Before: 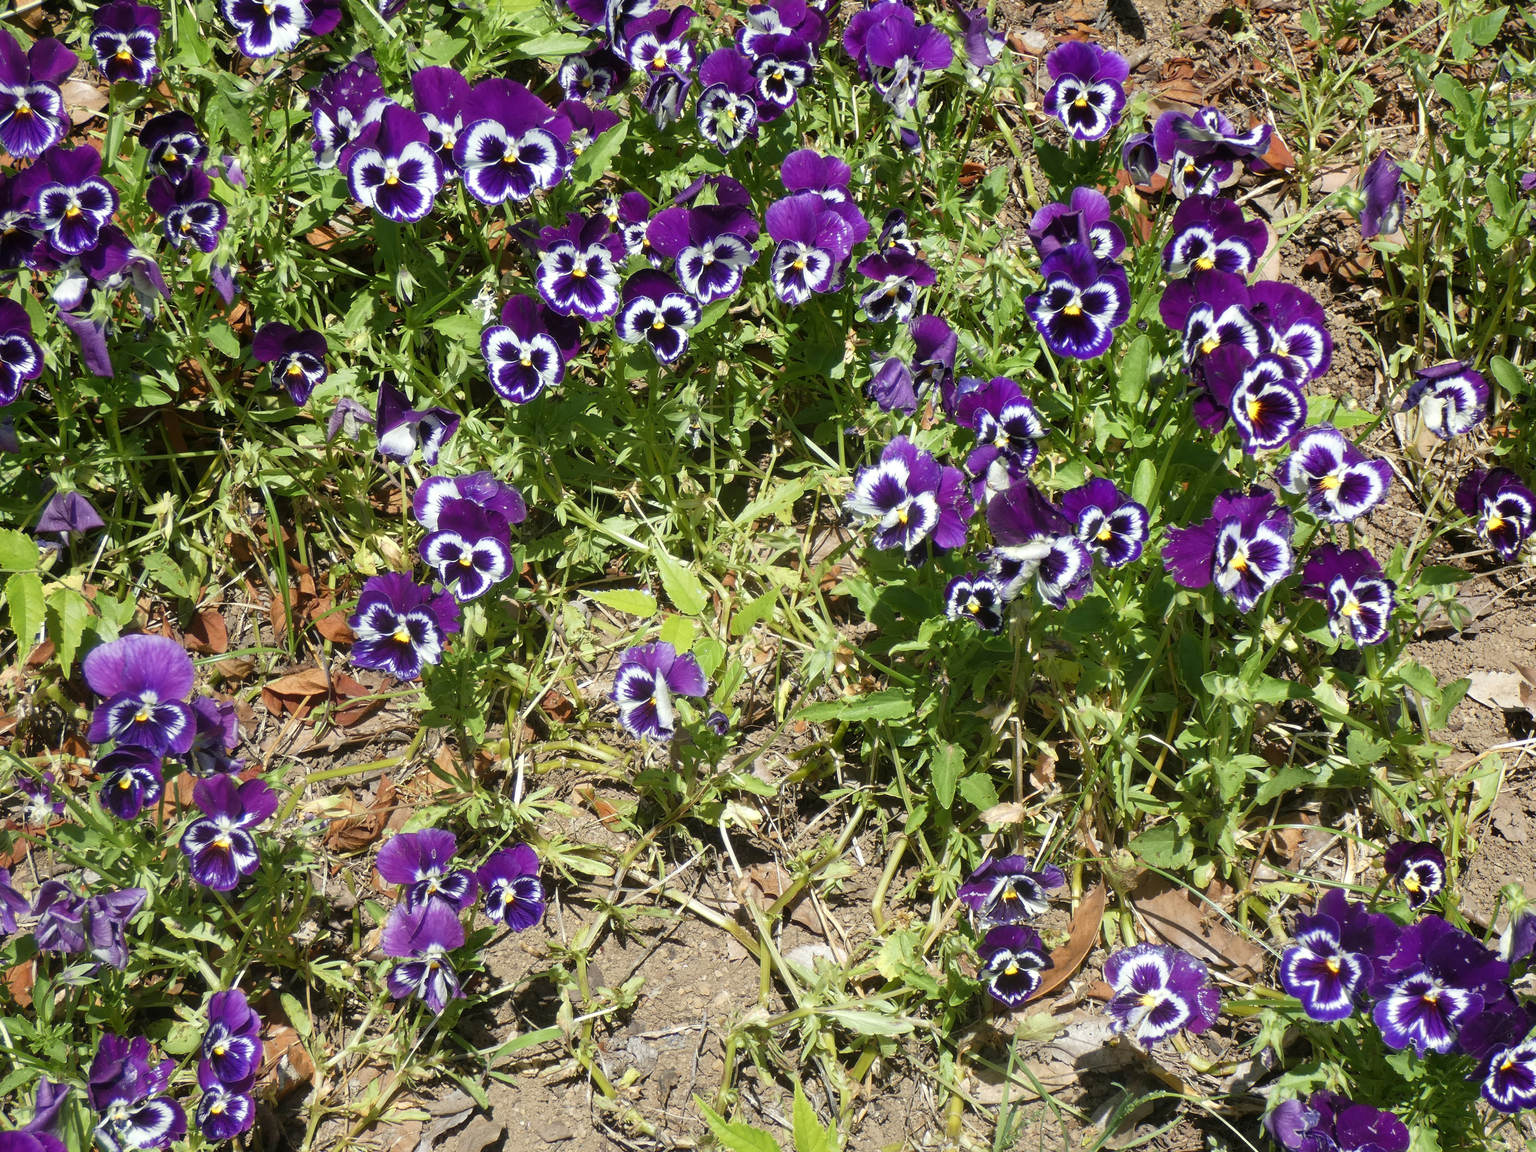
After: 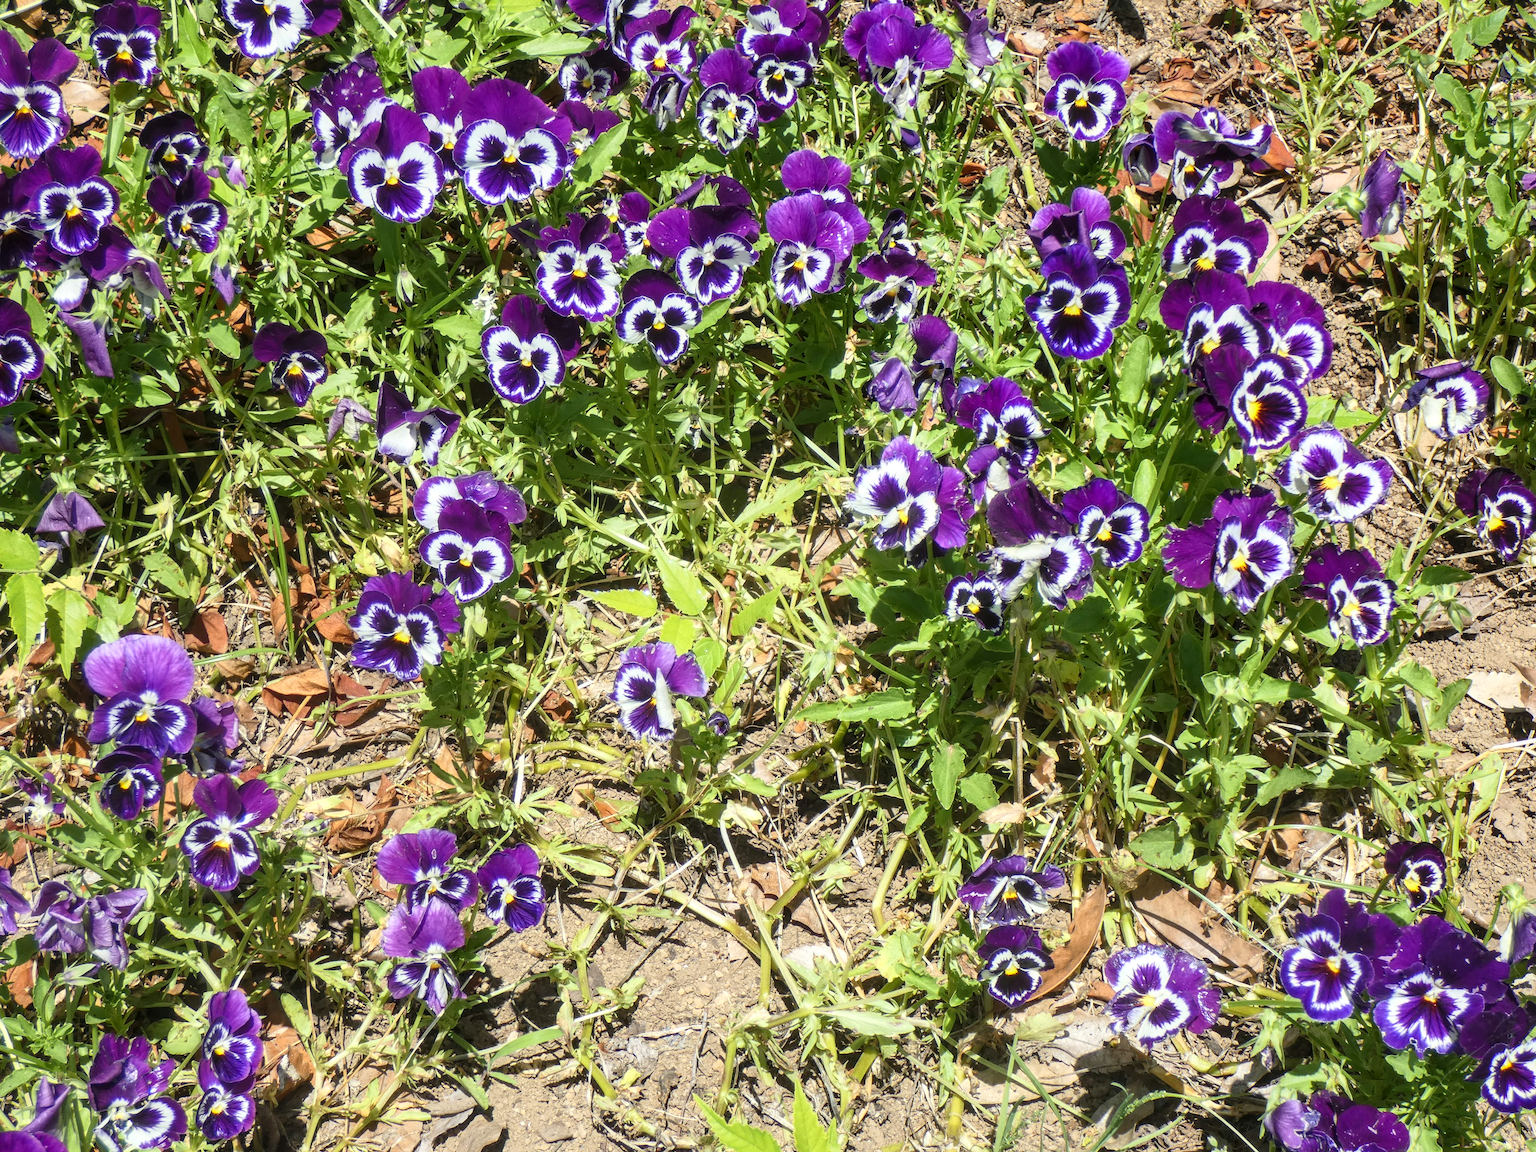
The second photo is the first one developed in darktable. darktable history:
local contrast: on, module defaults
tone equalizer: on, module defaults
contrast brightness saturation: contrast 0.2, brightness 0.15, saturation 0.14
